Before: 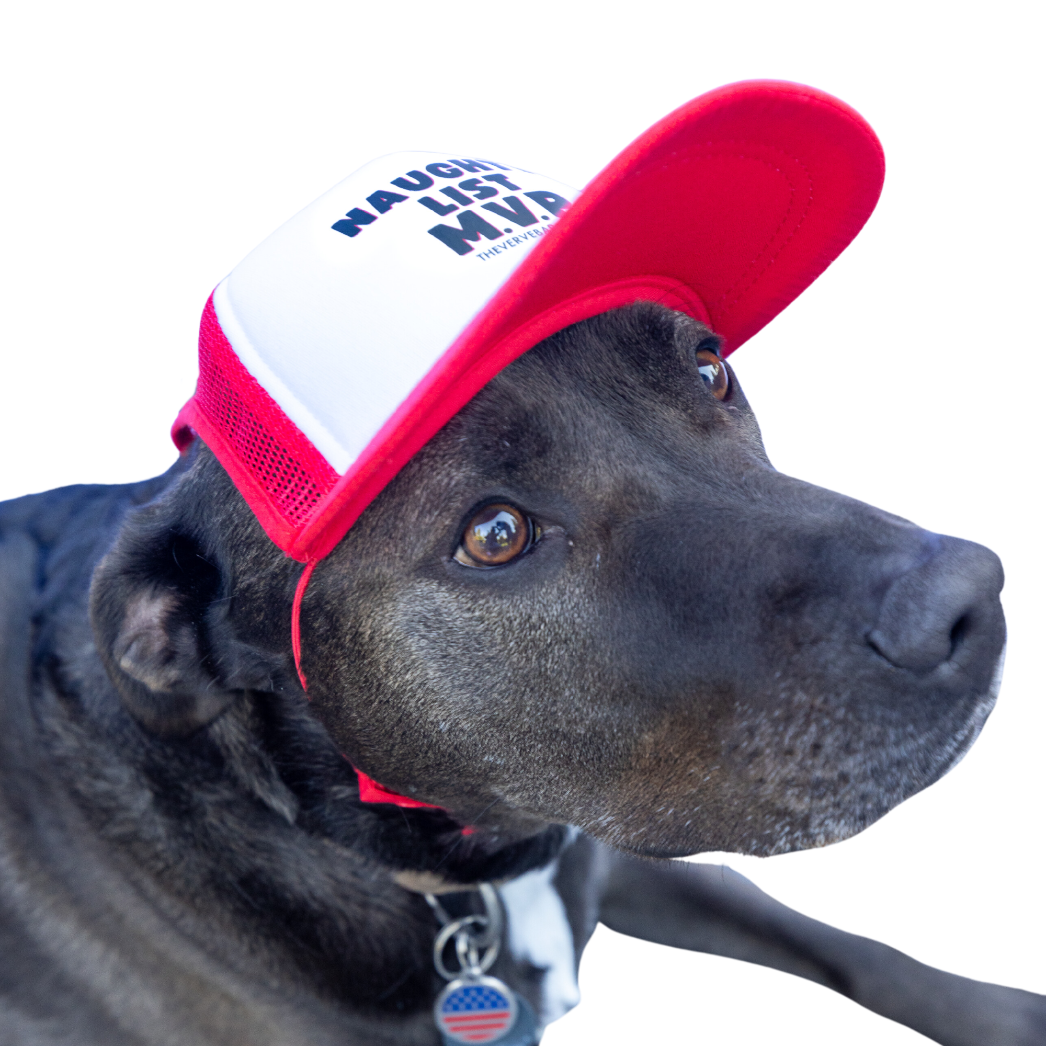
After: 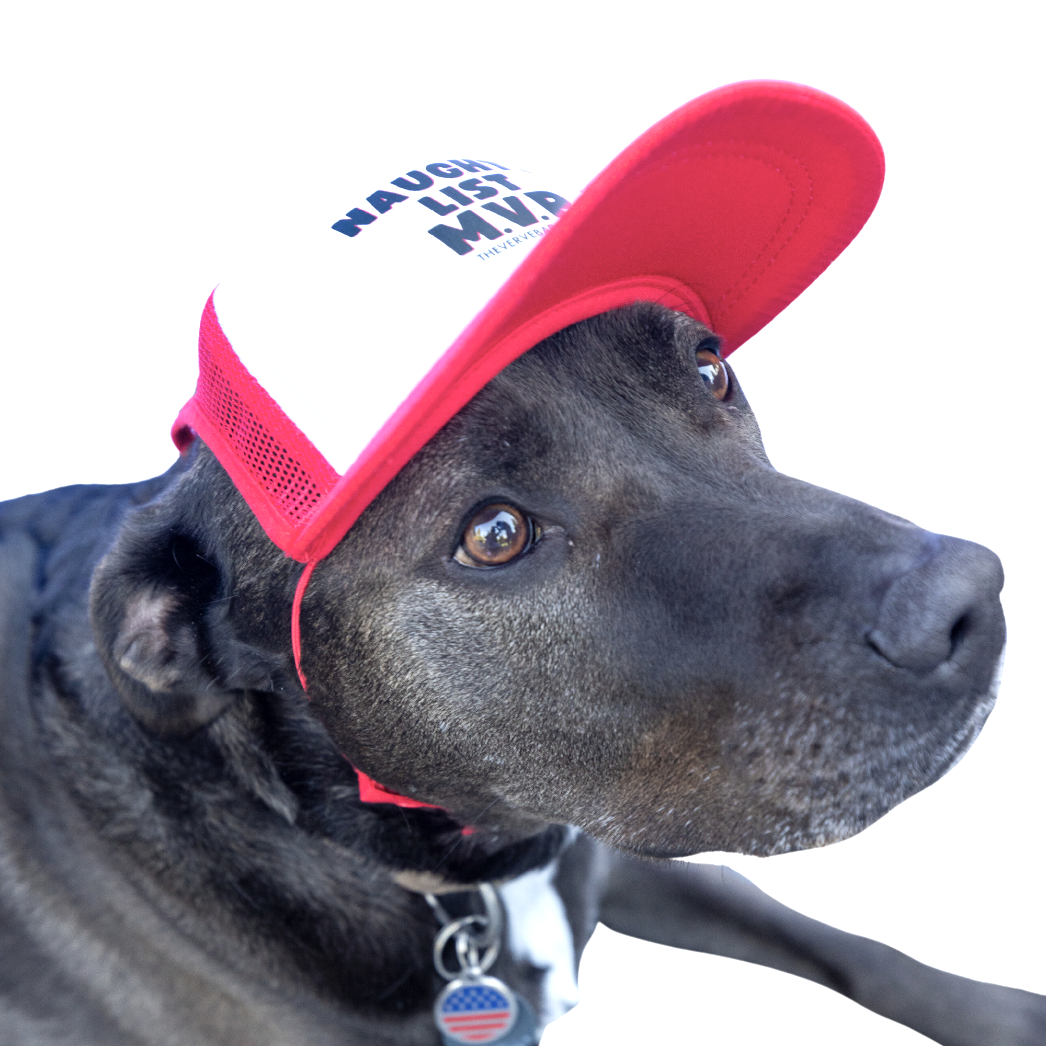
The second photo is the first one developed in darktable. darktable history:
color balance: input saturation 80.07%
exposure: exposure 0.4 EV, compensate highlight preservation false
